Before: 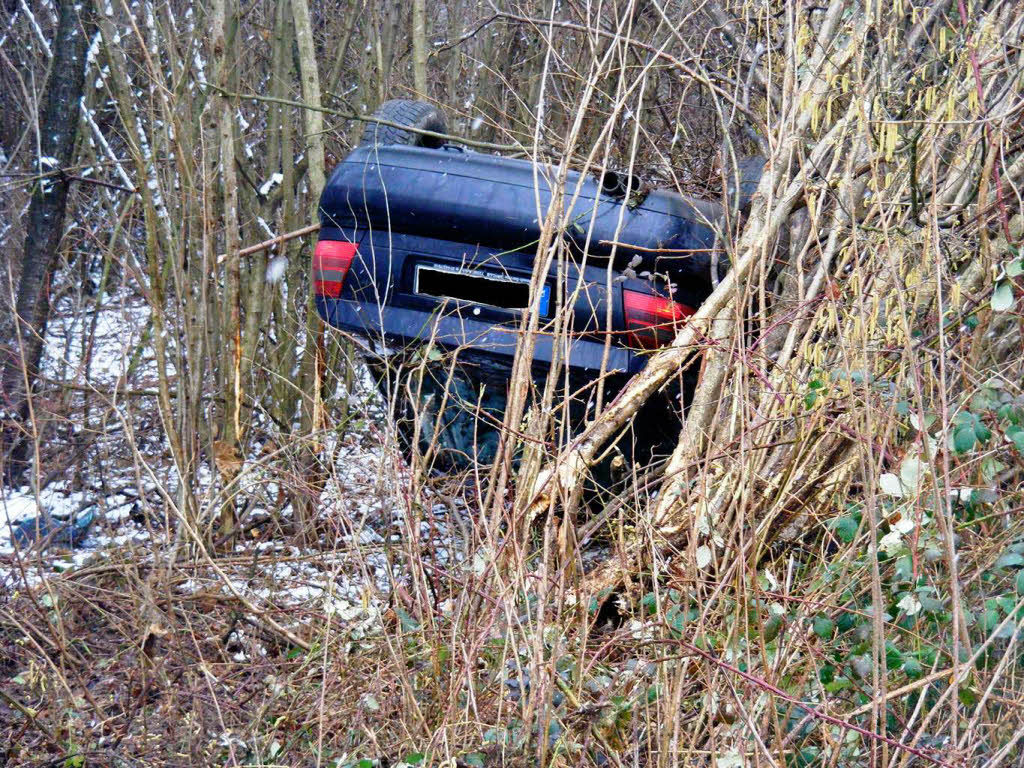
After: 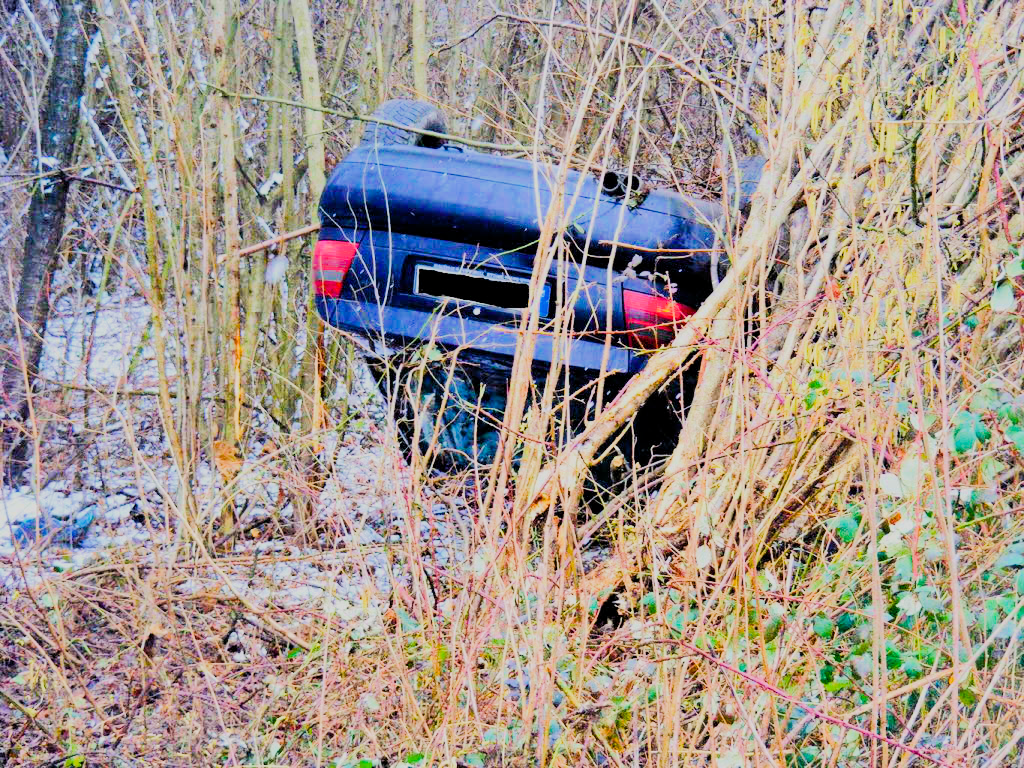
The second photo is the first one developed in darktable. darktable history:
color balance rgb: shadows lift › chroma 1.873%, shadows lift › hue 264.15°, power › hue 329.78°, perceptual saturation grading › global saturation 29.778%, global vibrance 20%
filmic rgb: middle gray luminance 28.84%, black relative exposure -10.34 EV, white relative exposure 5.49 EV, target black luminance 0%, hardness 3.96, latitude 1.19%, contrast 1.122, highlights saturation mix 4.2%, shadows ↔ highlights balance 15.27%
tone equalizer: -8 EV 1.97 EV, -7 EV 1.99 EV, -6 EV 1.99 EV, -5 EV 1.99 EV, -4 EV 1.98 EV, -3 EV 1.49 EV, -2 EV 0.993 EV, -1 EV 0.493 EV, edges refinement/feathering 500, mask exposure compensation -1.57 EV, preserve details no
exposure: black level correction 0, exposure -0.728 EV, compensate highlight preservation false
